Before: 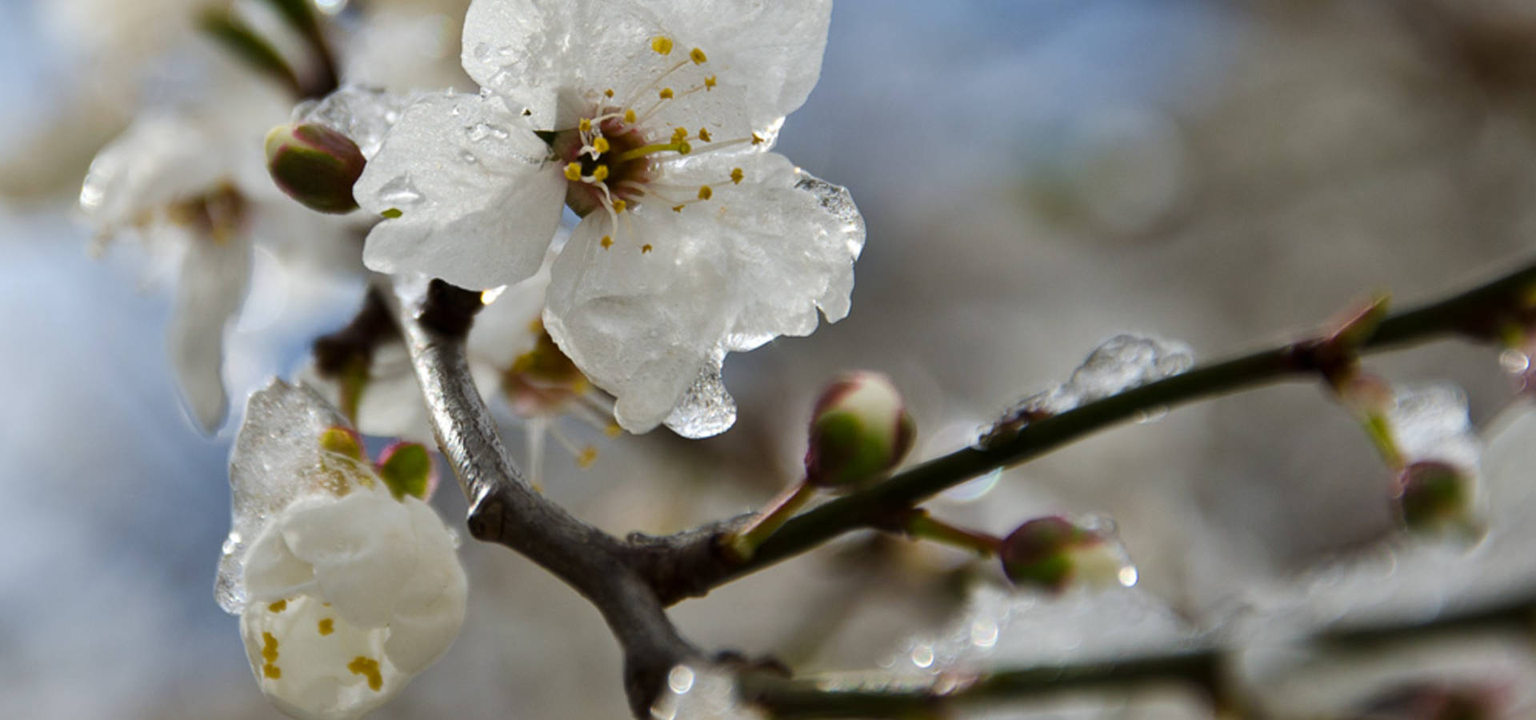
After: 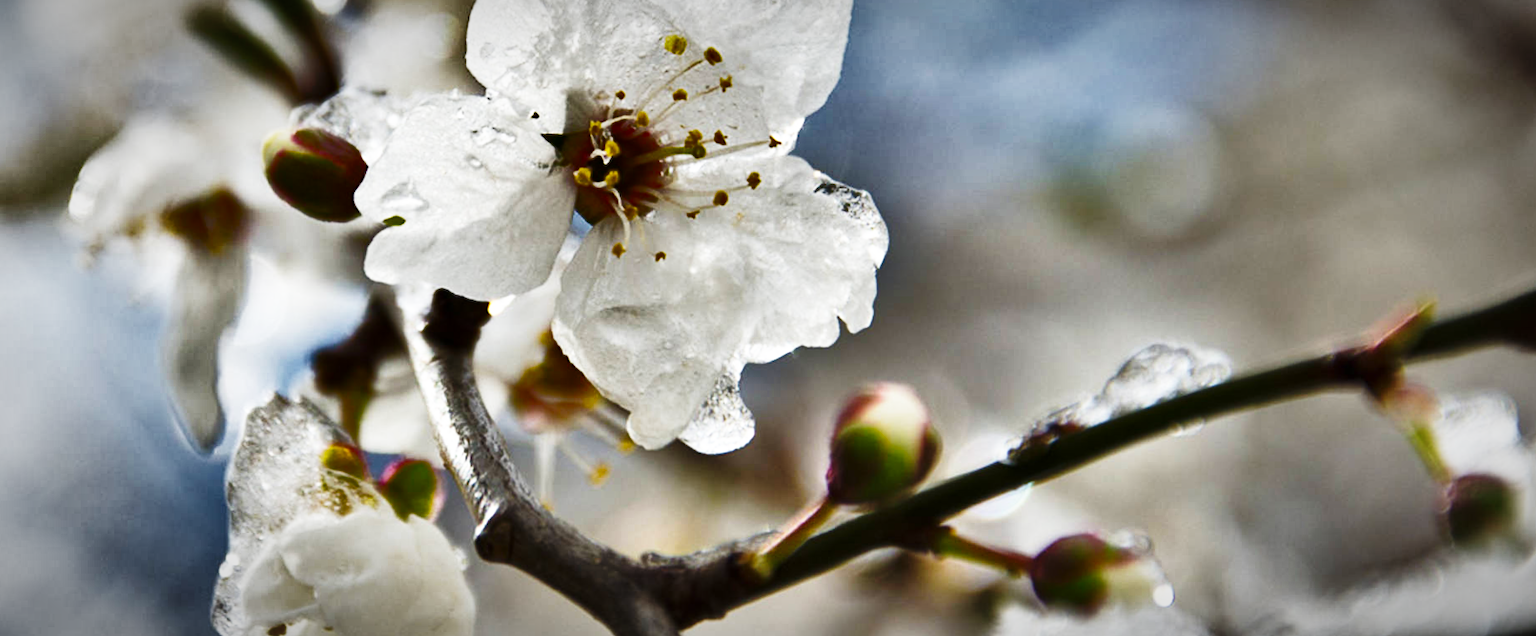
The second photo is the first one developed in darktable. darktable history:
vignetting: automatic ratio true, unbound false
crop and rotate: angle 0.262°, left 0.396%, right 2.707%, bottom 14.347%
base curve: curves: ch0 [(0, 0) (0.026, 0.03) (0.109, 0.232) (0.351, 0.748) (0.669, 0.968) (1, 1)], preserve colors none
shadows and highlights: shadows 24.17, highlights -76.42, soften with gaussian
